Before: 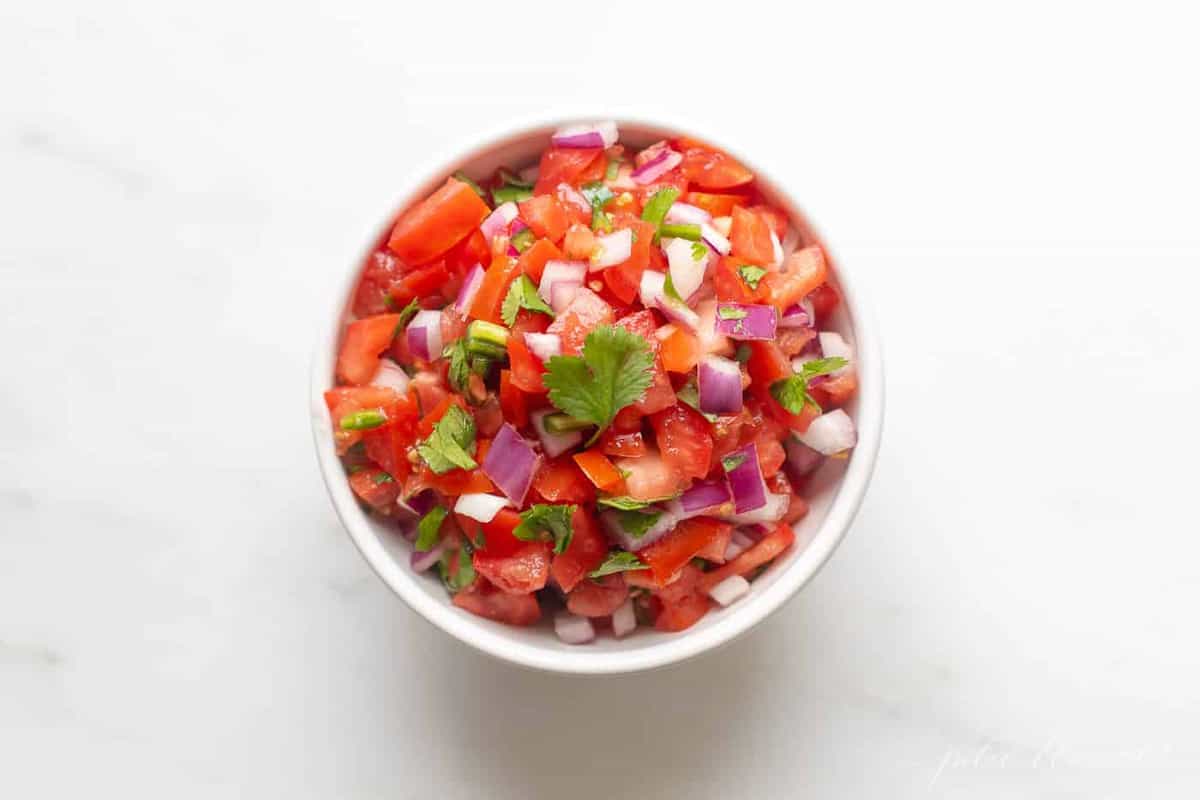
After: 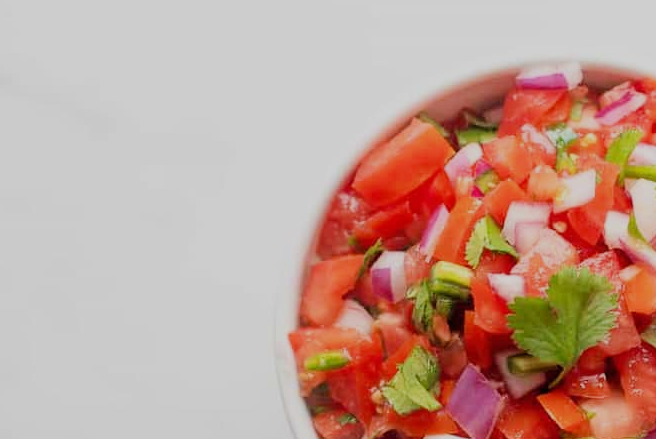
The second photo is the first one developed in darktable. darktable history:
filmic rgb: black relative exposure -7.32 EV, white relative exposure 5.09 EV, hardness 3.2
crop and rotate: left 3.047%, top 7.509%, right 42.236%, bottom 37.598%
